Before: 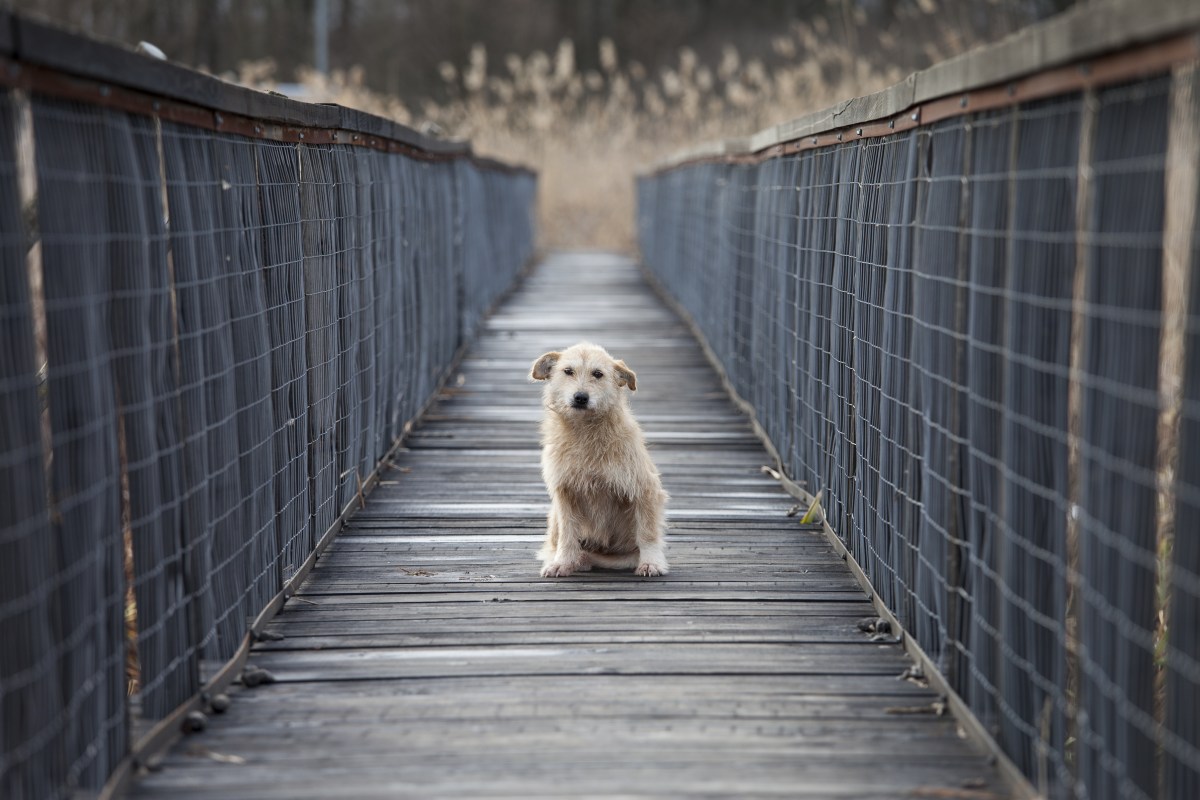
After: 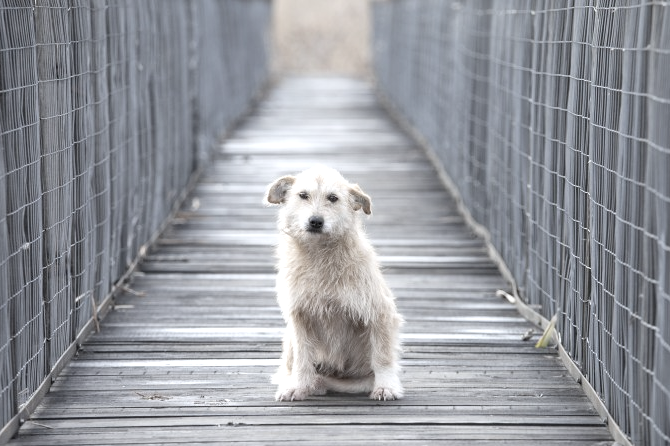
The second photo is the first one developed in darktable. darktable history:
white balance: red 0.983, blue 1.036
exposure: black level correction 0, exposure 0.5 EV, compensate exposure bias true, compensate highlight preservation false
crop and rotate: left 22.13%, top 22.054%, right 22.026%, bottom 22.102%
local contrast: mode bilateral grid, contrast 20, coarseness 50, detail 120%, midtone range 0.2
contrast brightness saturation: brightness 0.18, saturation -0.5
